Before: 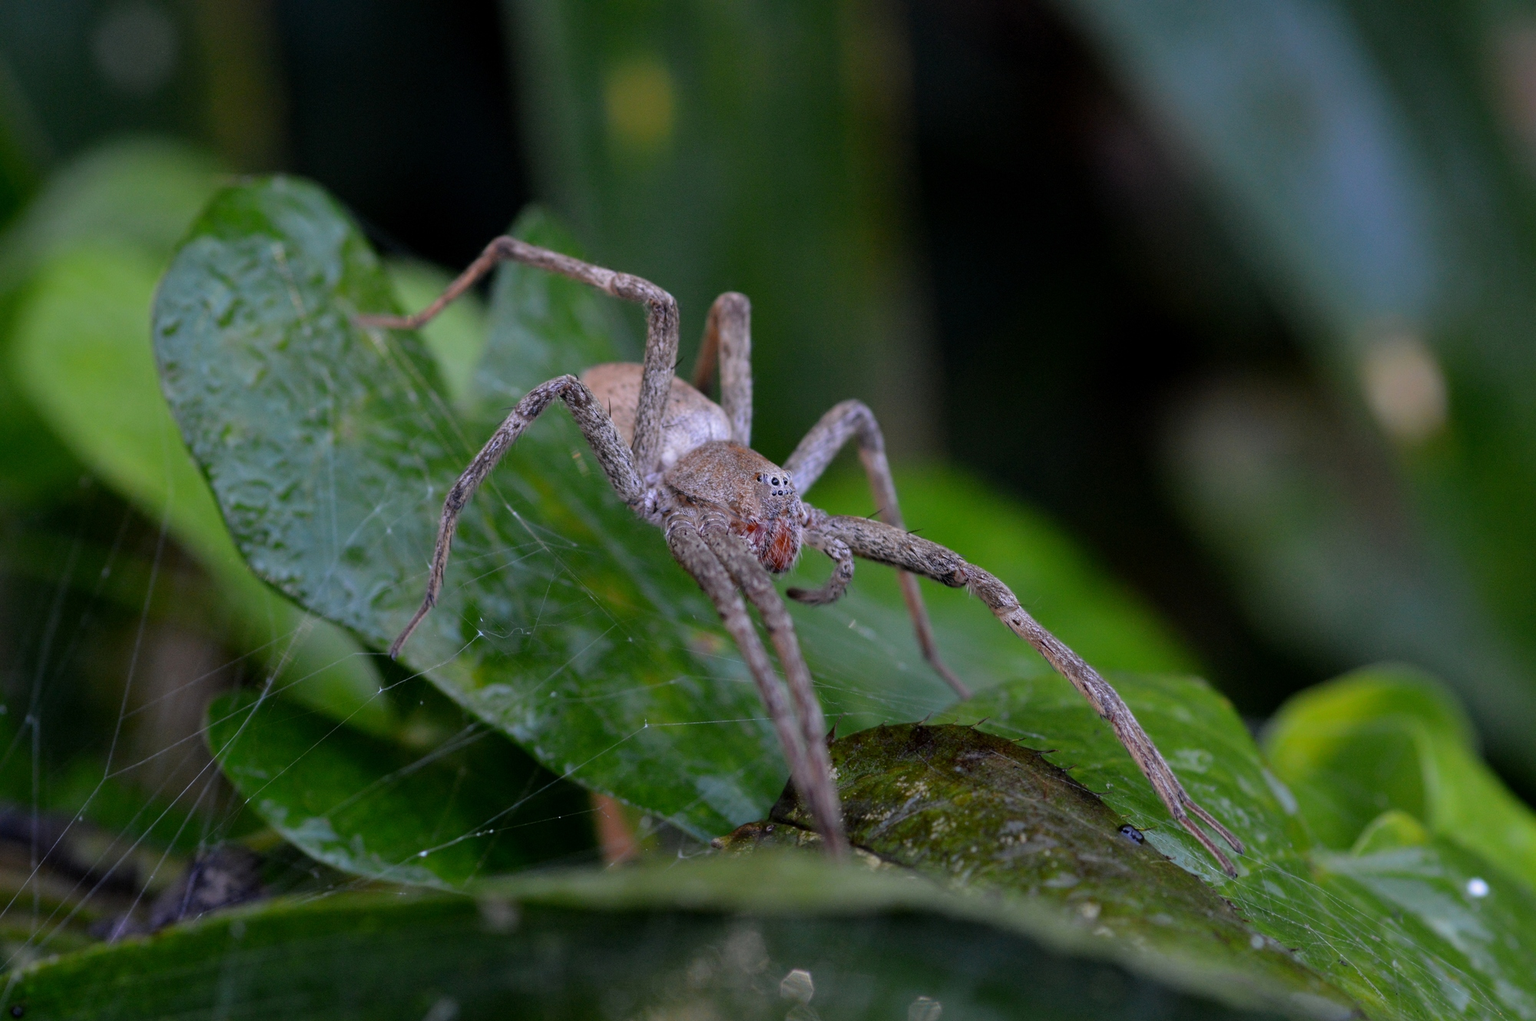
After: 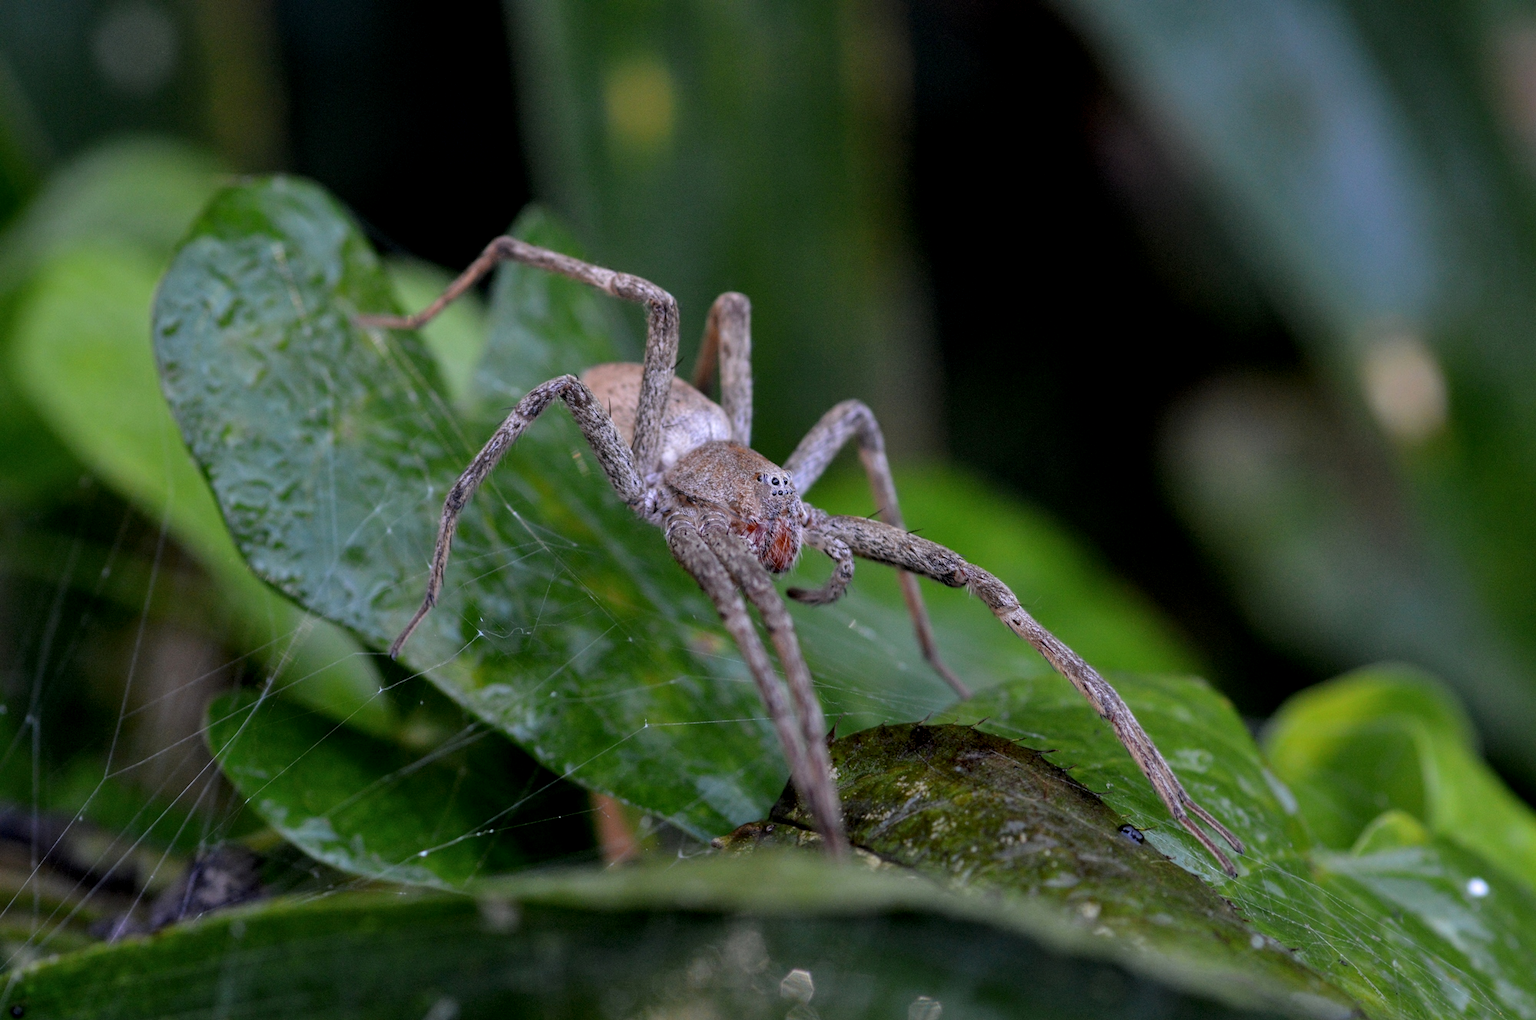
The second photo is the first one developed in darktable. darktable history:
shadows and highlights: shadows 20.91, highlights -82.73, soften with gaussian
local contrast: on, module defaults
